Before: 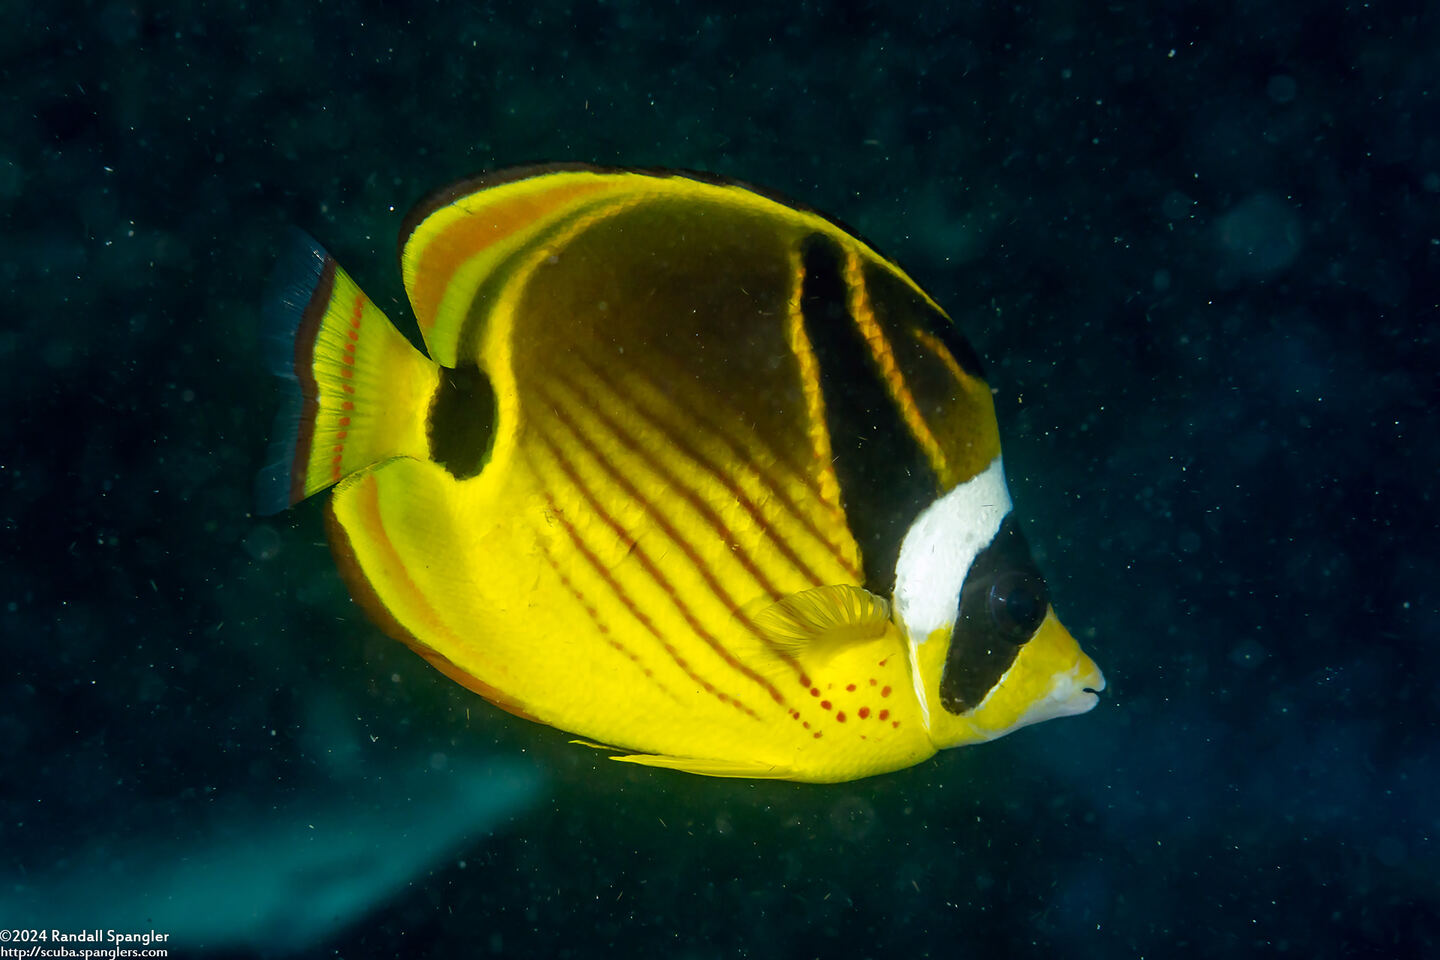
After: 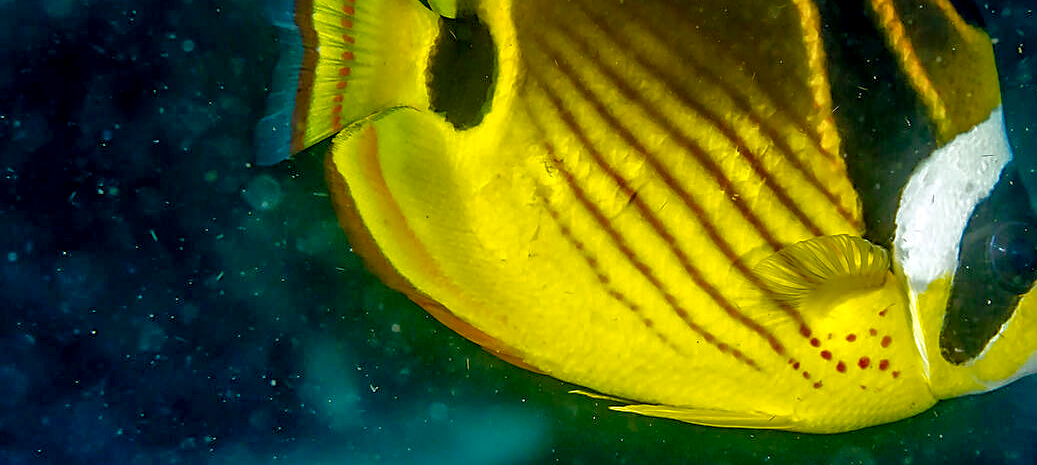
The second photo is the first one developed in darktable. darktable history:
color balance rgb: perceptual saturation grading › global saturation 20%, perceptual saturation grading › highlights -25%, perceptual saturation grading › shadows 50%
sharpen: on, module defaults
shadows and highlights: on, module defaults
crop: top 36.498%, right 27.964%, bottom 14.995%
local contrast: detail 154%
